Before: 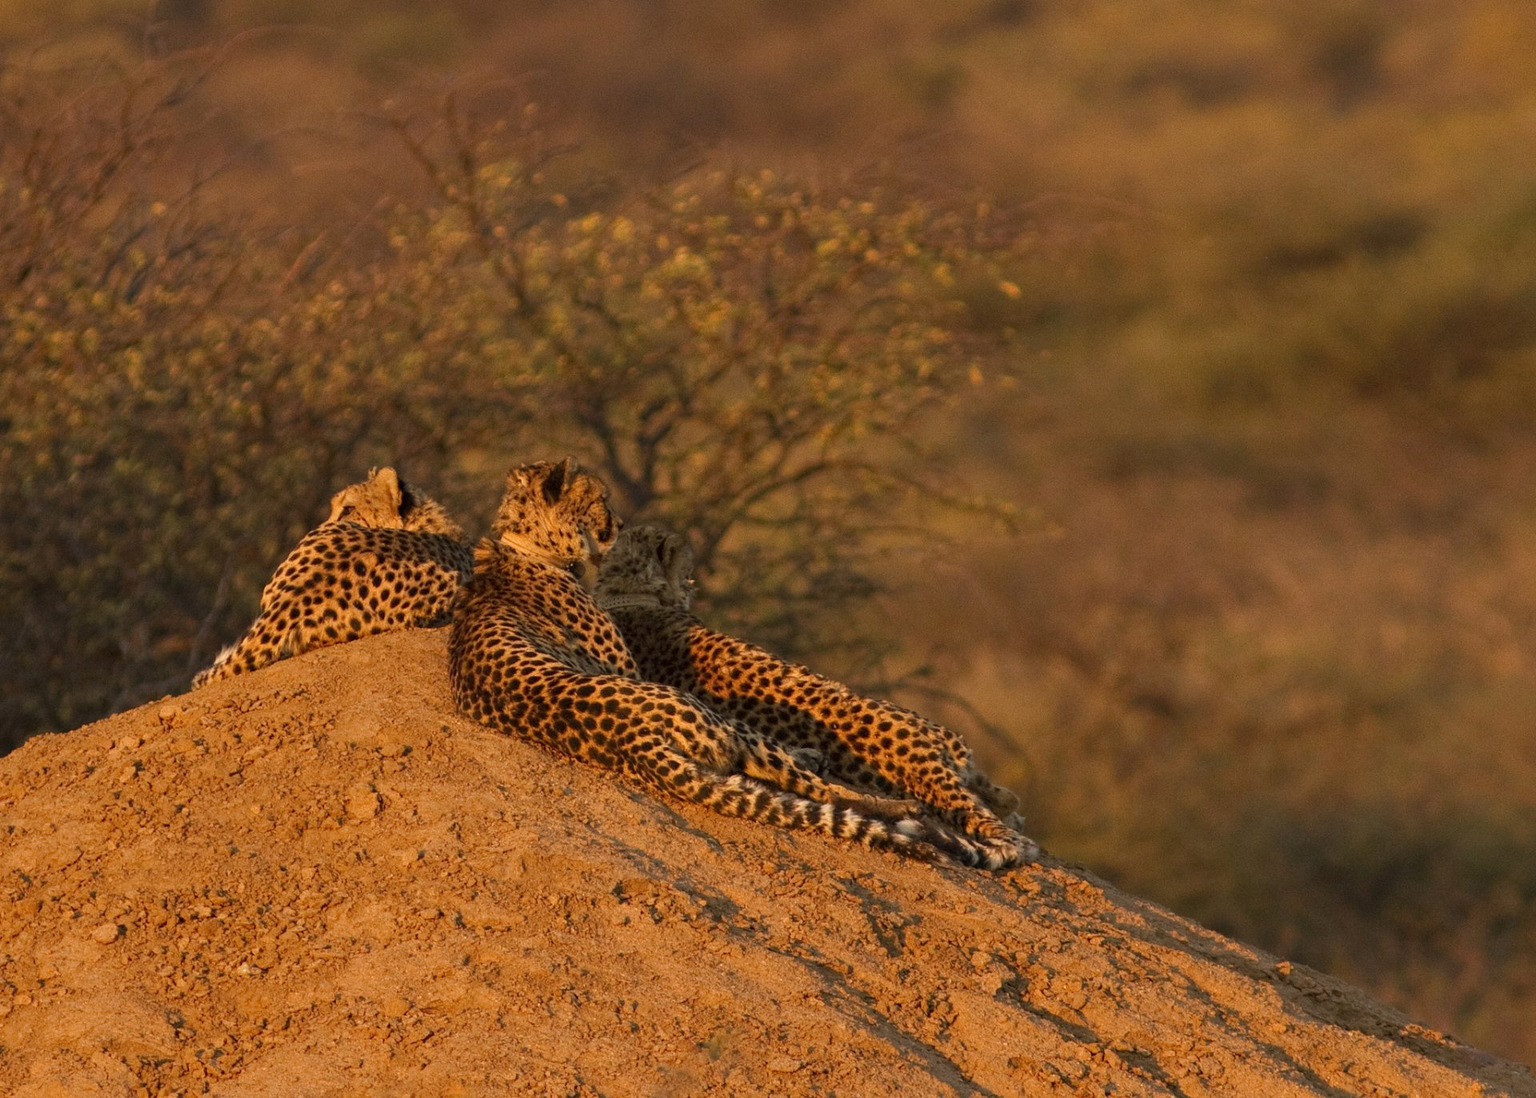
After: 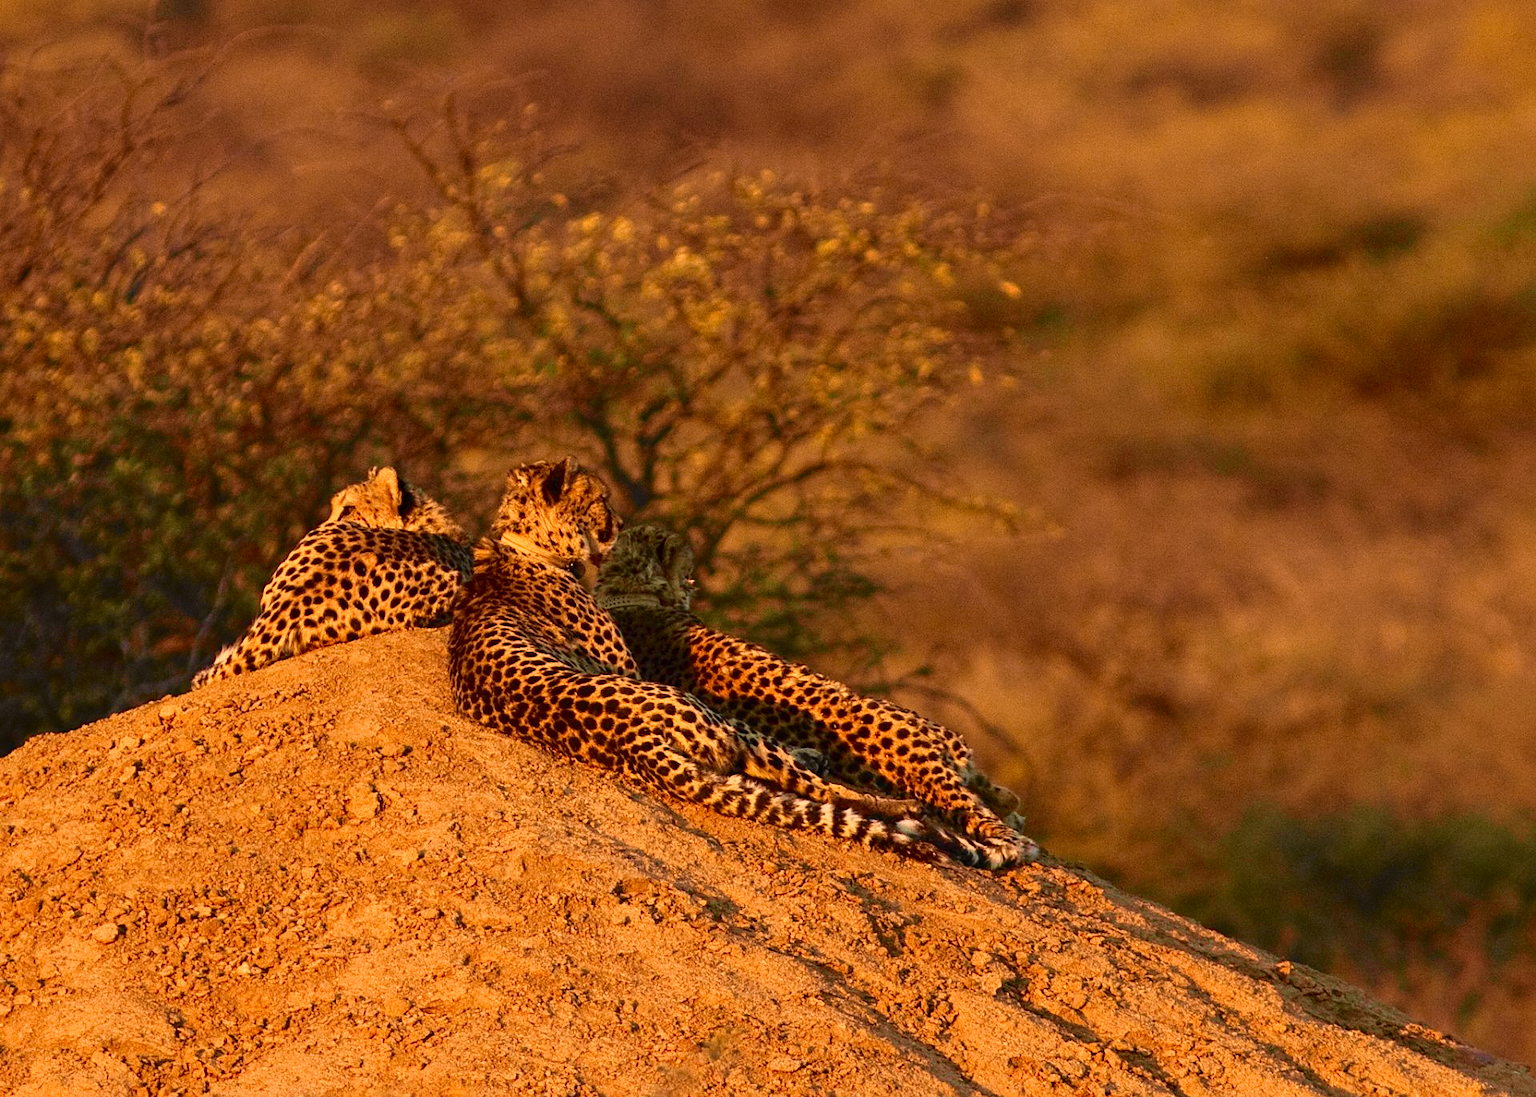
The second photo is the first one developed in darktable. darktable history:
tone curve: curves: ch0 [(0, 0) (0.046, 0.031) (0.163, 0.114) (0.391, 0.432) (0.488, 0.561) (0.695, 0.839) (0.785, 0.904) (1, 0.965)]; ch1 [(0, 0) (0.248, 0.252) (0.427, 0.412) (0.482, 0.462) (0.499, 0.497) (0.518, 0.52) (0.535, 0.577) (0.585, 0.623) (0.679, 0.743) (0.788, 0.809) (1, 1)]; ch2 [(0, 0) (0.313, 0.262) (0.427, 0.417) (0.473, 0.47) (0.503, 0.503) (0.523, 0.515) (0.557, 0.596) (0.598, 0.646) (0.708, 0.771) (1, 1)], color space Lab, independent channels
sharpen: amount 0.211
